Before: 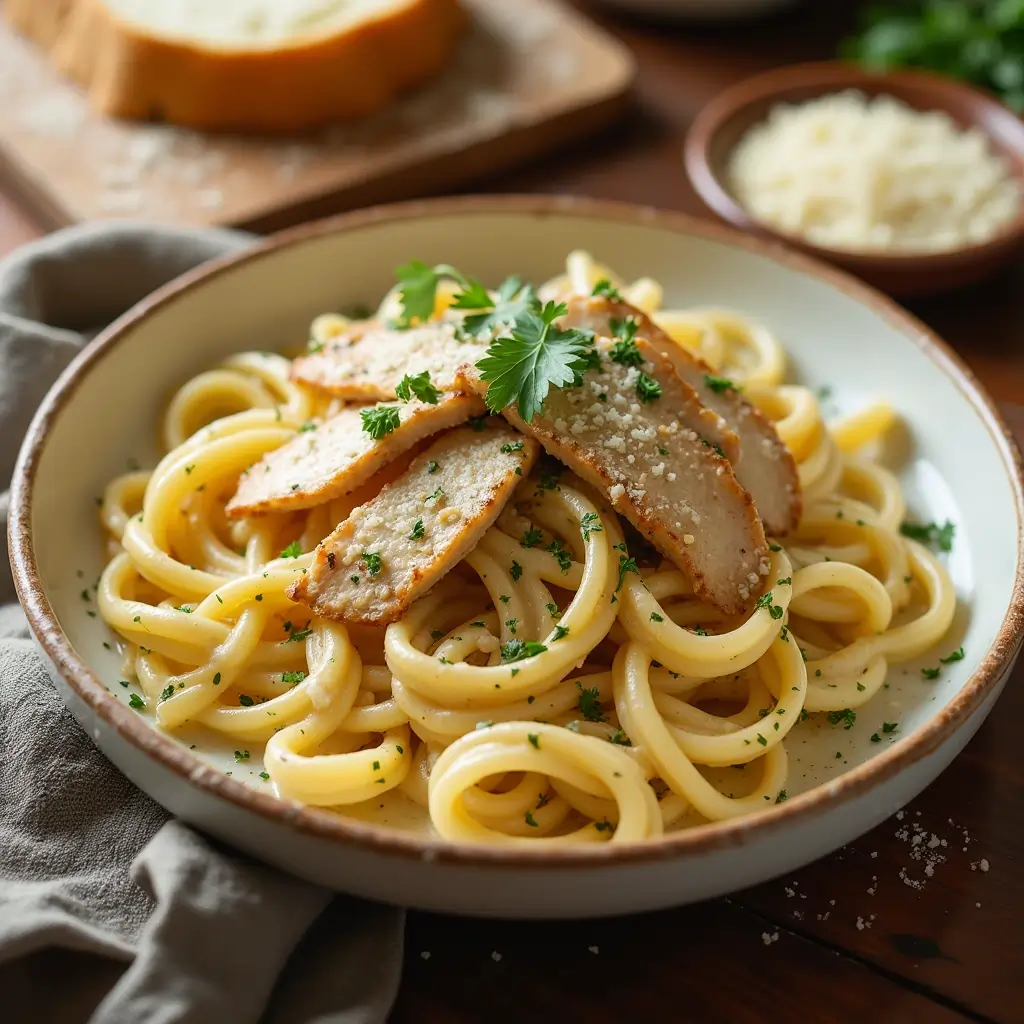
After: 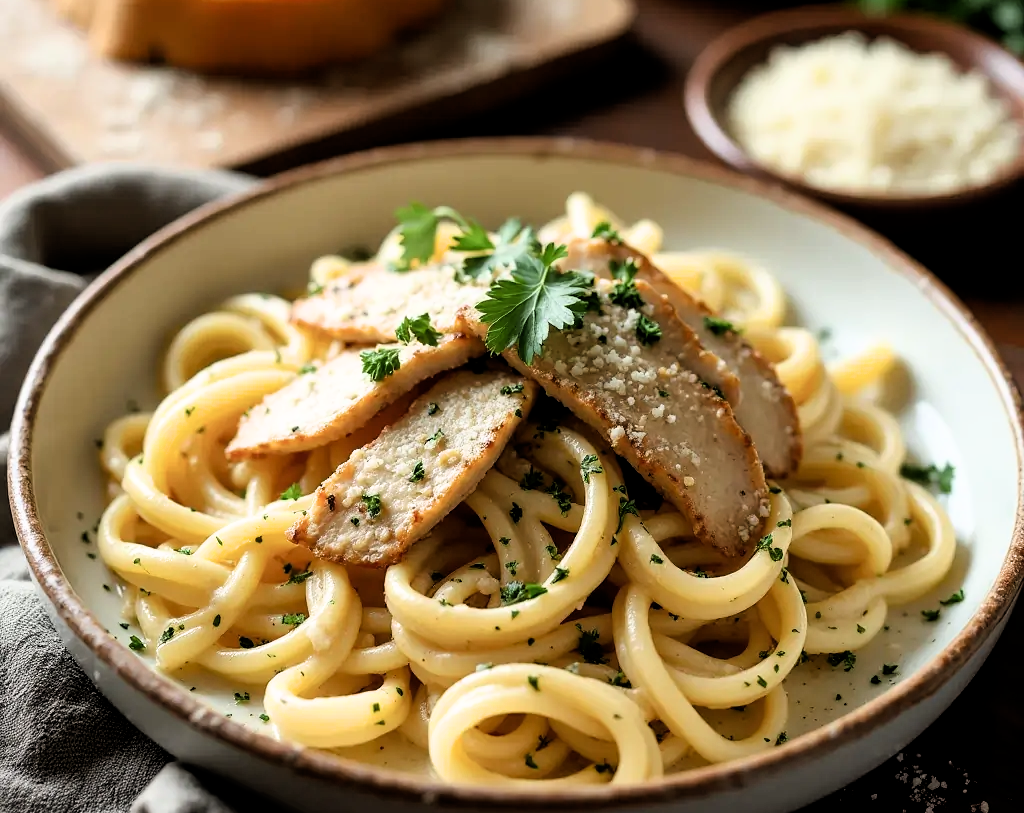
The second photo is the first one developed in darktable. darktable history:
crop and rotate: top 5.667%, bottom 14.876%
filmic rgb: black relative exposure -5.62 EV, white relative exposure 2.49 EV, target black luminance 0%, hardness 4.52, latitude 66.86%, contrast 1.455, shadows ↔ highlights balance -3.99%
